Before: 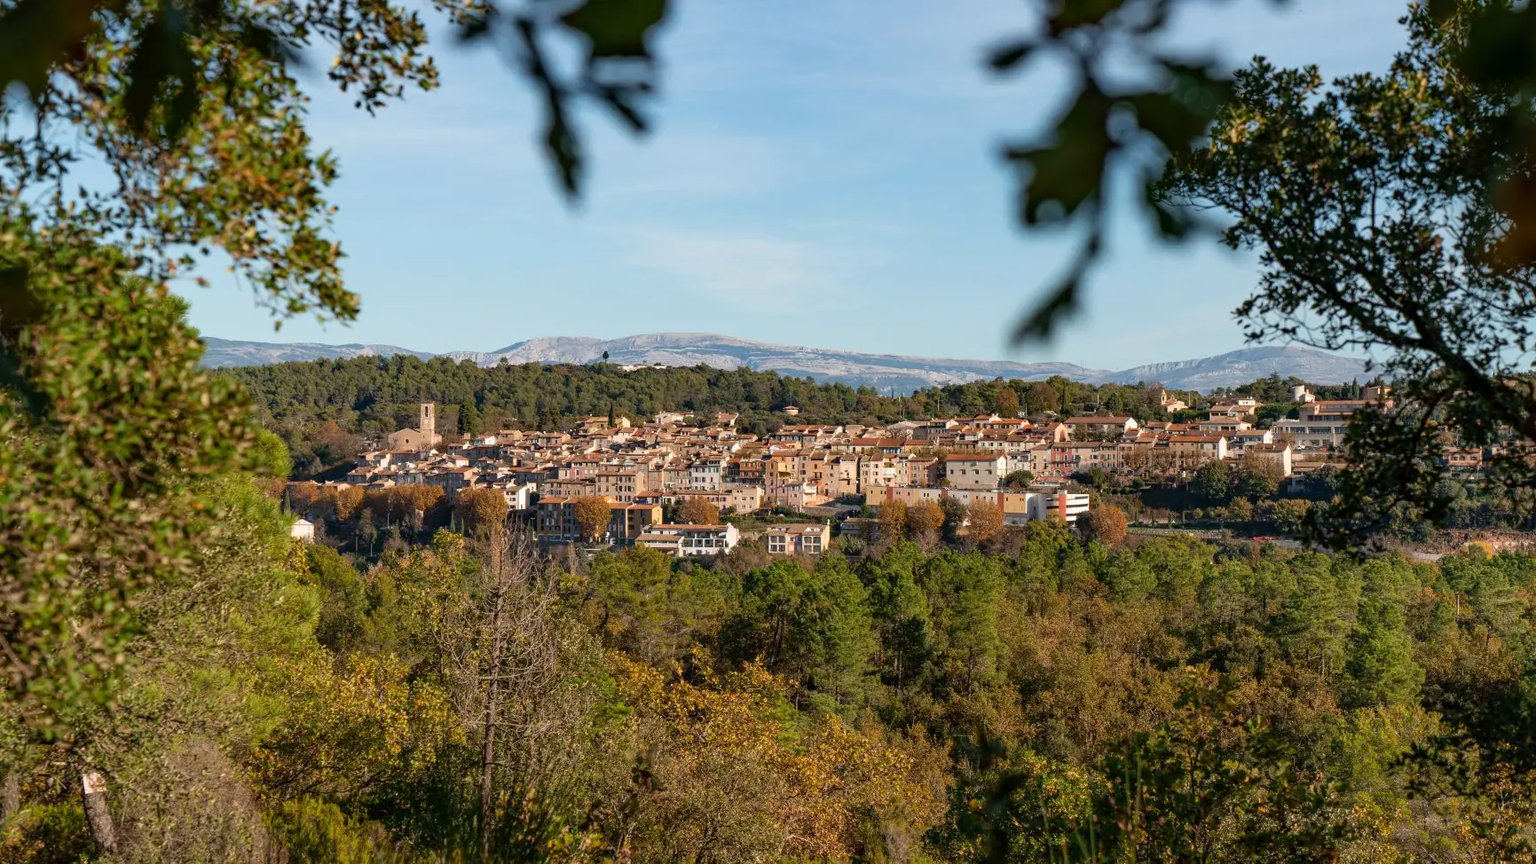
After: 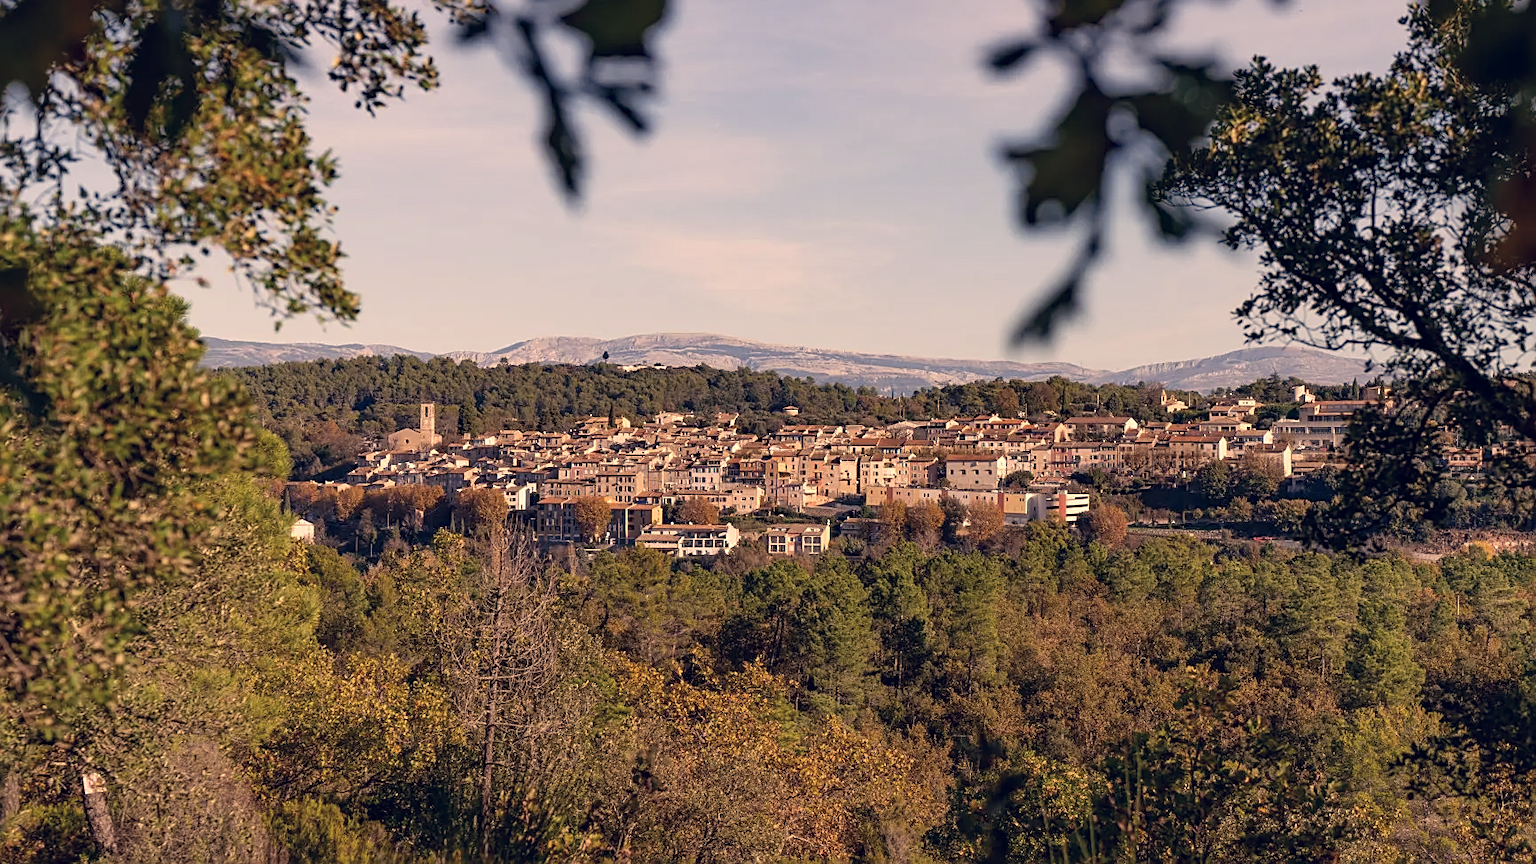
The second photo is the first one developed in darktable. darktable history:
sharpen: on, module defaults
color correction: highlights a* 19.59, highlights b* 27.03, shadows a* 3.39, shadows b* -17.2, saturation 0.75
